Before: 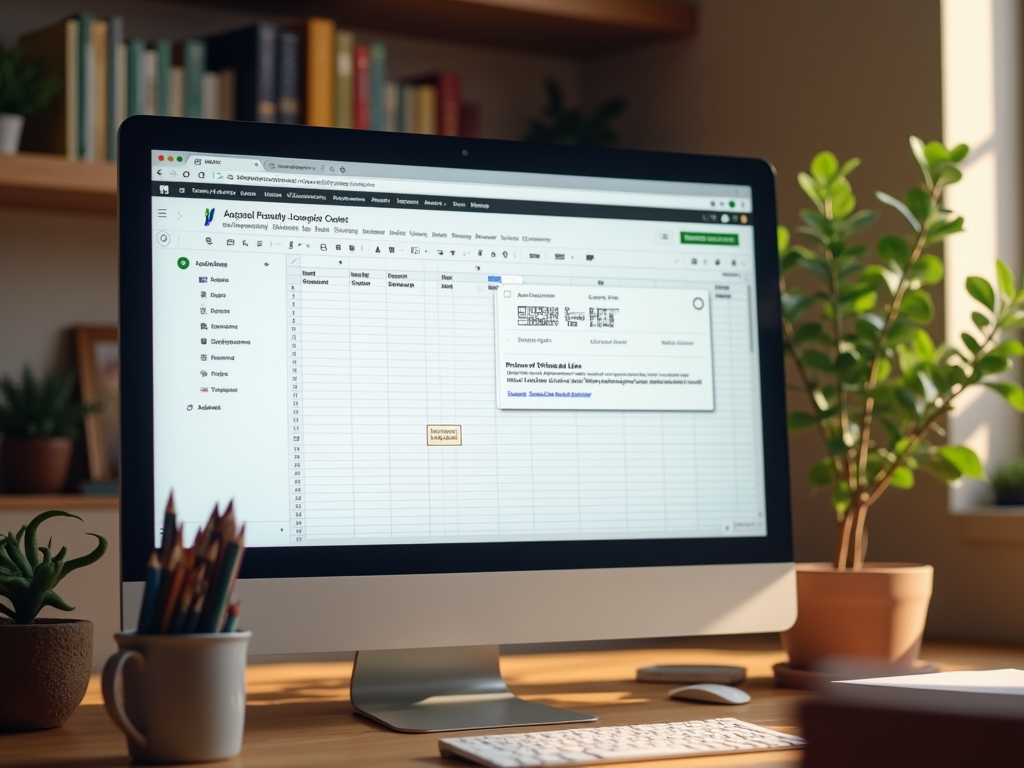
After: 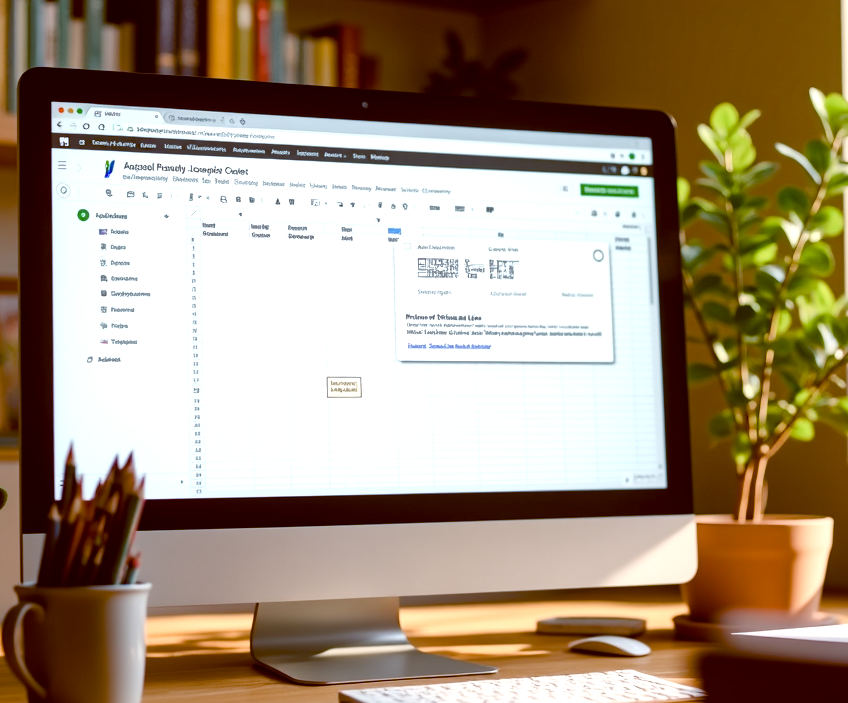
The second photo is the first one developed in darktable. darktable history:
crop: left 9.807%, top 6.259%, right 7.334%, bottom 2.177%
local contrast: mode bilateral grid, contrast 20, coarseness 50, detail 161%, midtone range 0.2
color balance rgb: perceptual saturation grading › global saturation 20%, perceptual saturation grading › highlights -50%, perceptual saturation grading › shadows 30%, perceptual brilliance grading › global brilliance 10%, perceptual brilliance grading › shadows 15%
contrast brightness saturation: contrast 0.15, brightness 0.05
color balance: lift [1, 1.015, 1.004, 0.985], gamma [1, 0.958, 0.971, 1.042], gain [1, 0.956, 0.977, 1.044]
